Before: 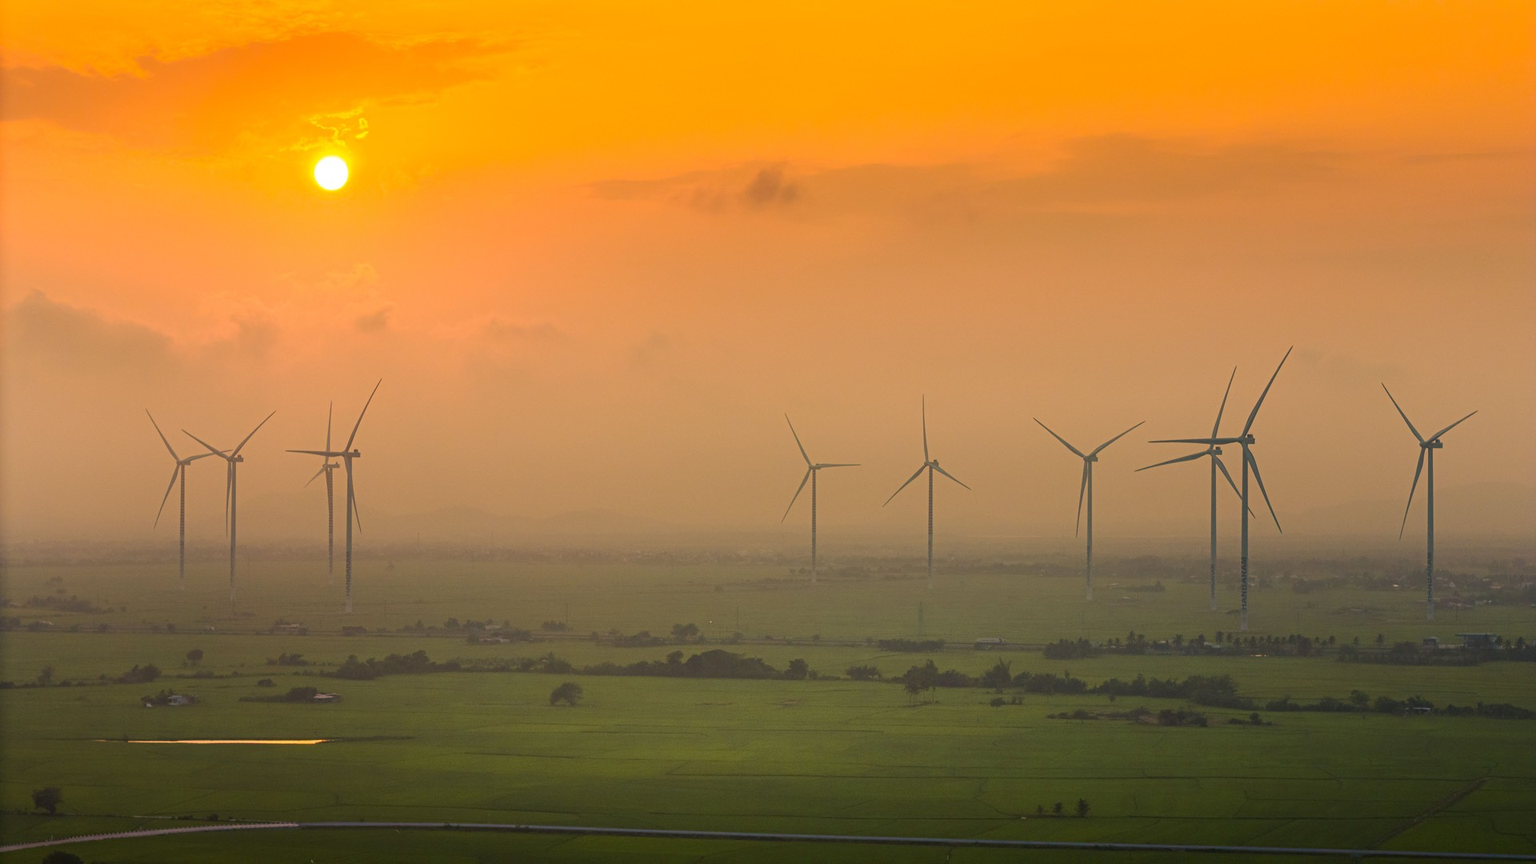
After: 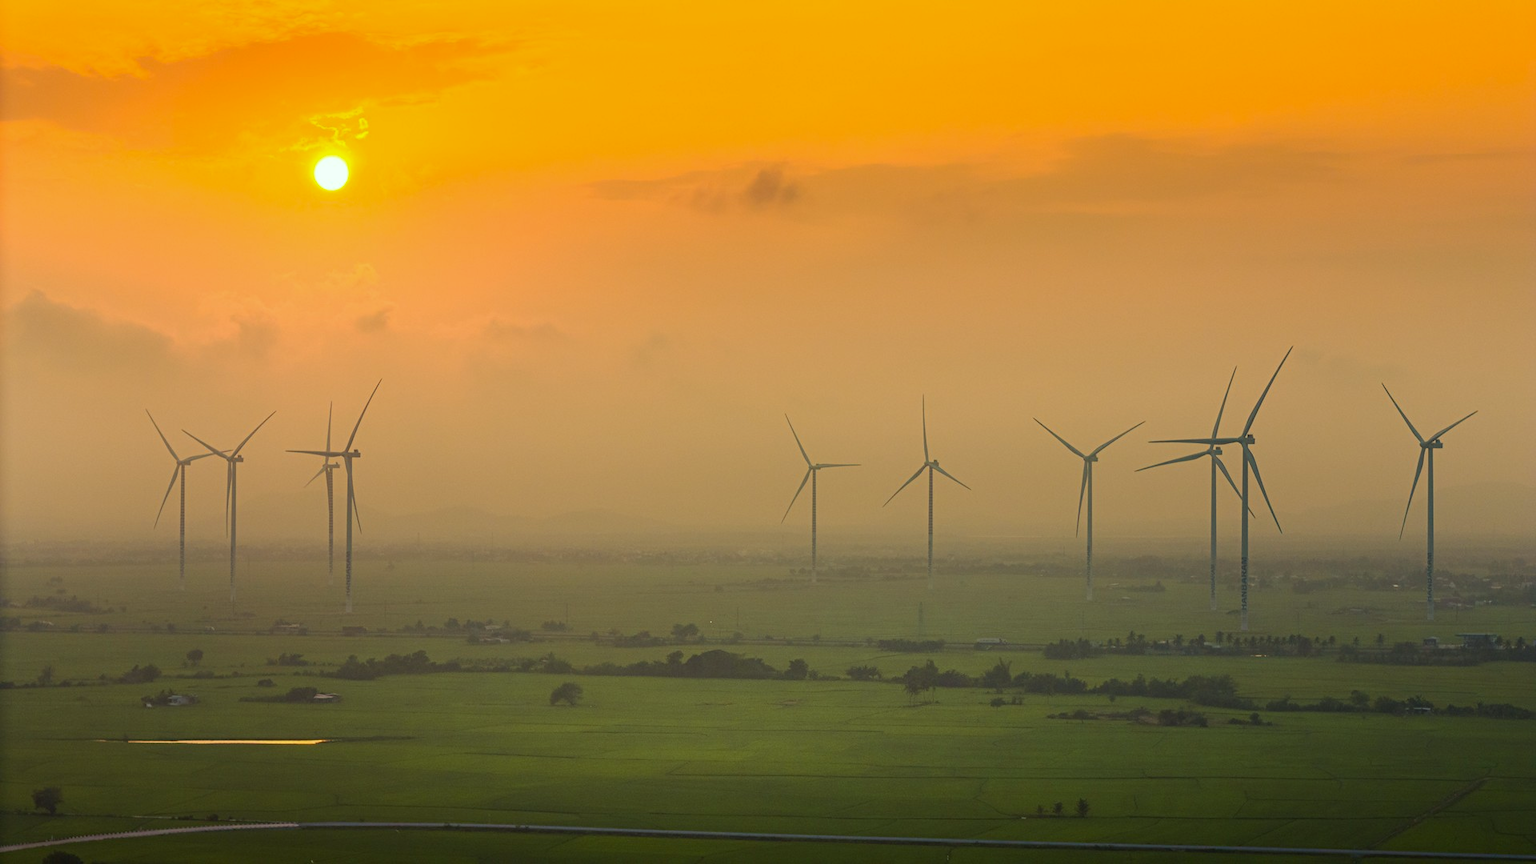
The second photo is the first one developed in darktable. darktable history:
color correction: highlights a* -8, highlights b* 3.1
contrast equalizer: y [[0.5 ×6], [0.5 ×6], [0.5, 0.5, 0.501, 0.545, 0.707, 0.863], [0 ×6], [0 ×6]]
